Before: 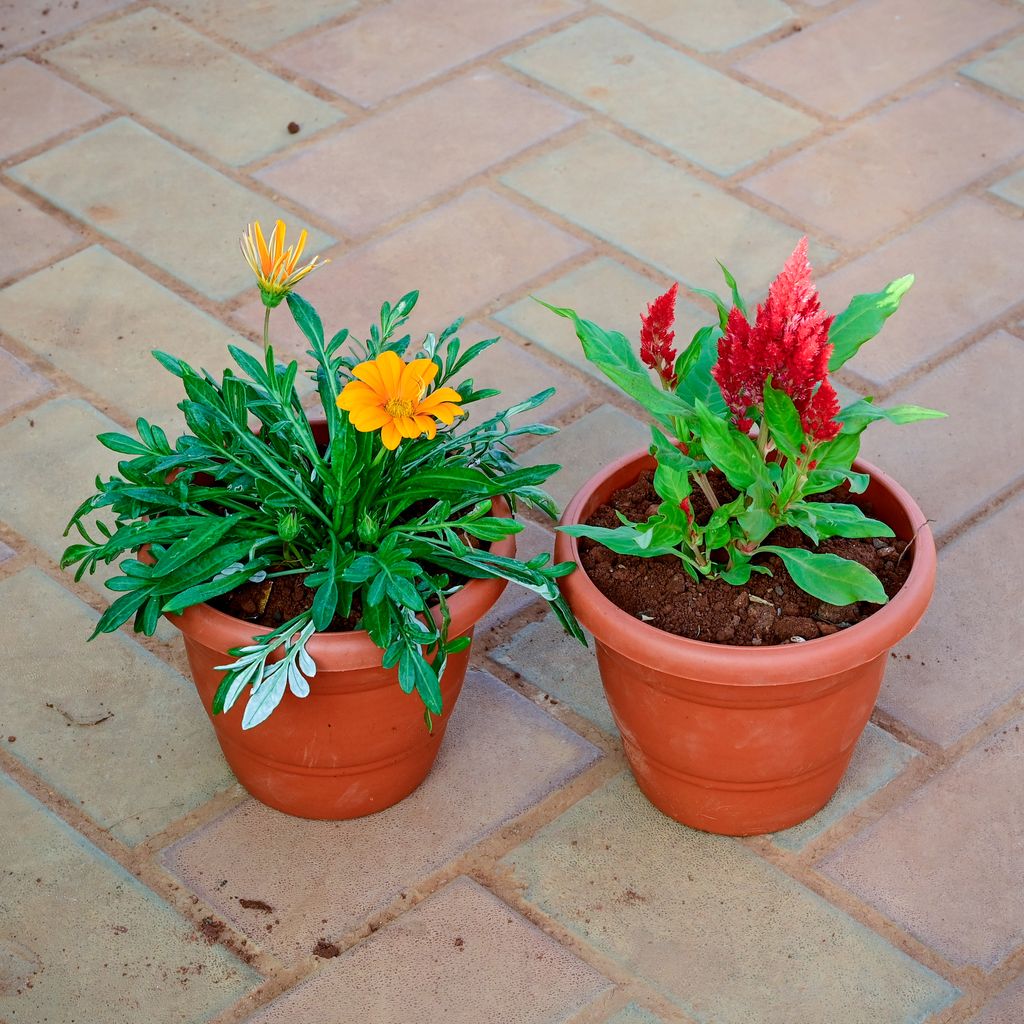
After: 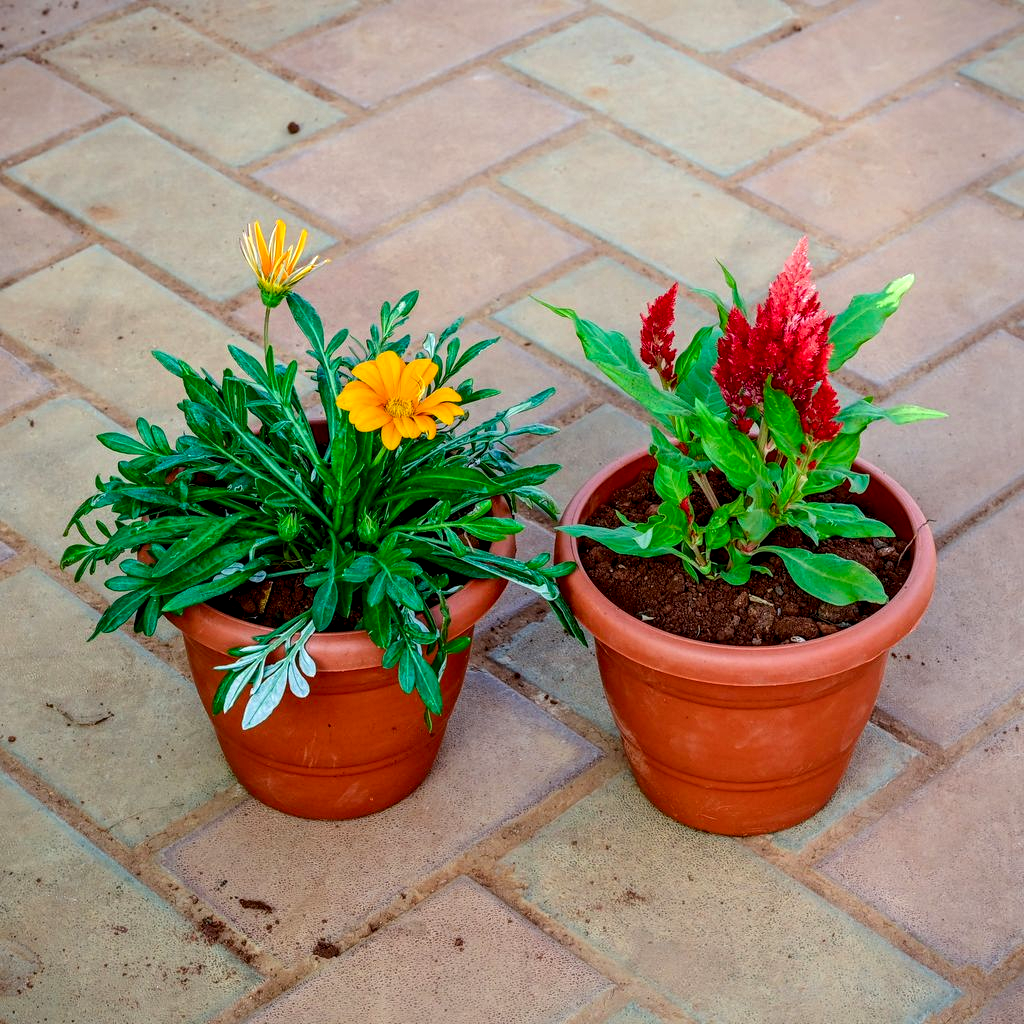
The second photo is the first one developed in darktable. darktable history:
color balance rgb: linear chroma grading › global chroma 14.936%, perceptual saturation grading › global saturation 0.164%
local contrast: highlights 26%, detail 150%
